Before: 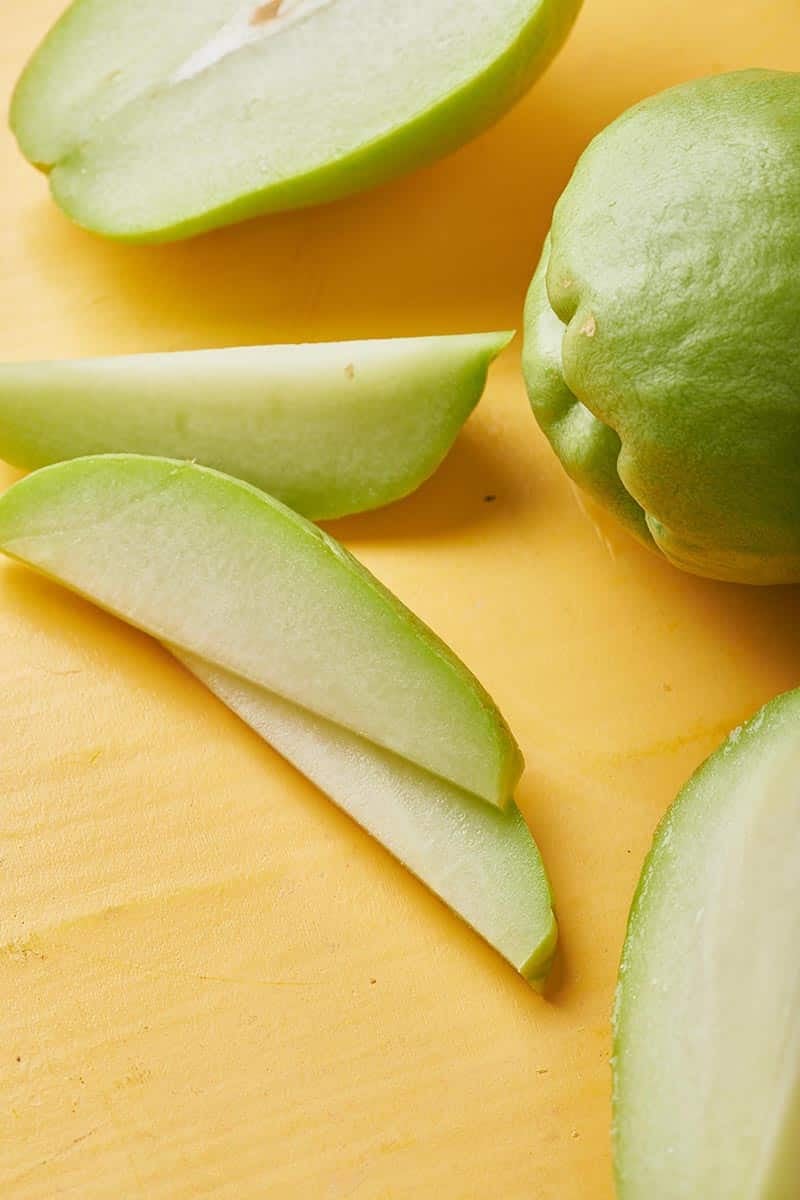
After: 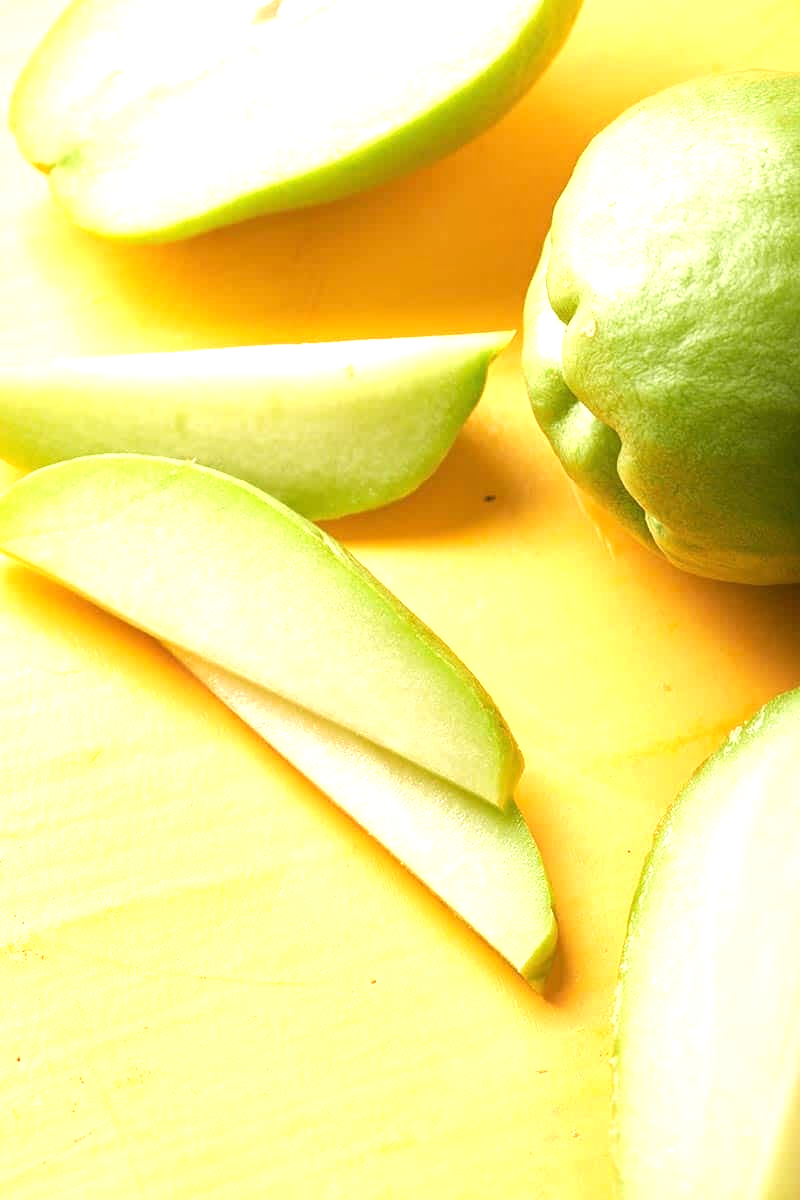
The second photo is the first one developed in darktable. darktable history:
tone equalizer: -8 EV -1.12 EV, -7 EV -0.978 EV, -6 EV -0.89 EV, -5 EV -0.612 EV, -3 EV 0.59 EV, -2 EV 0.871 EV, -1 EV 1.01 EV, +0 EV 1.06 EV, mask exposure compensation -0.501 EV
